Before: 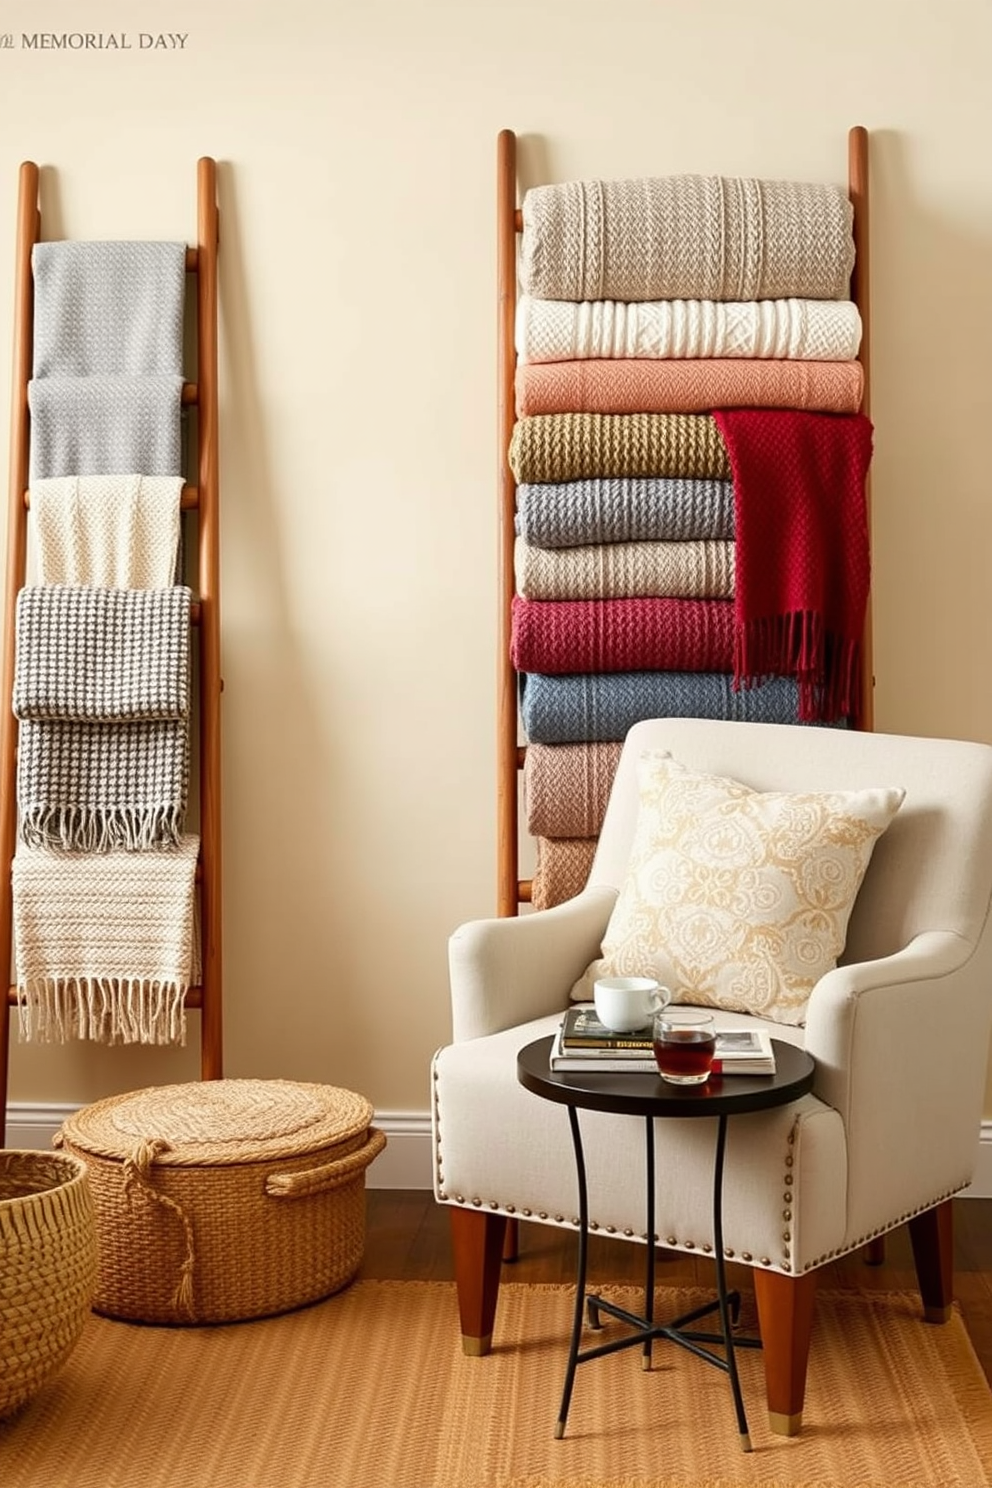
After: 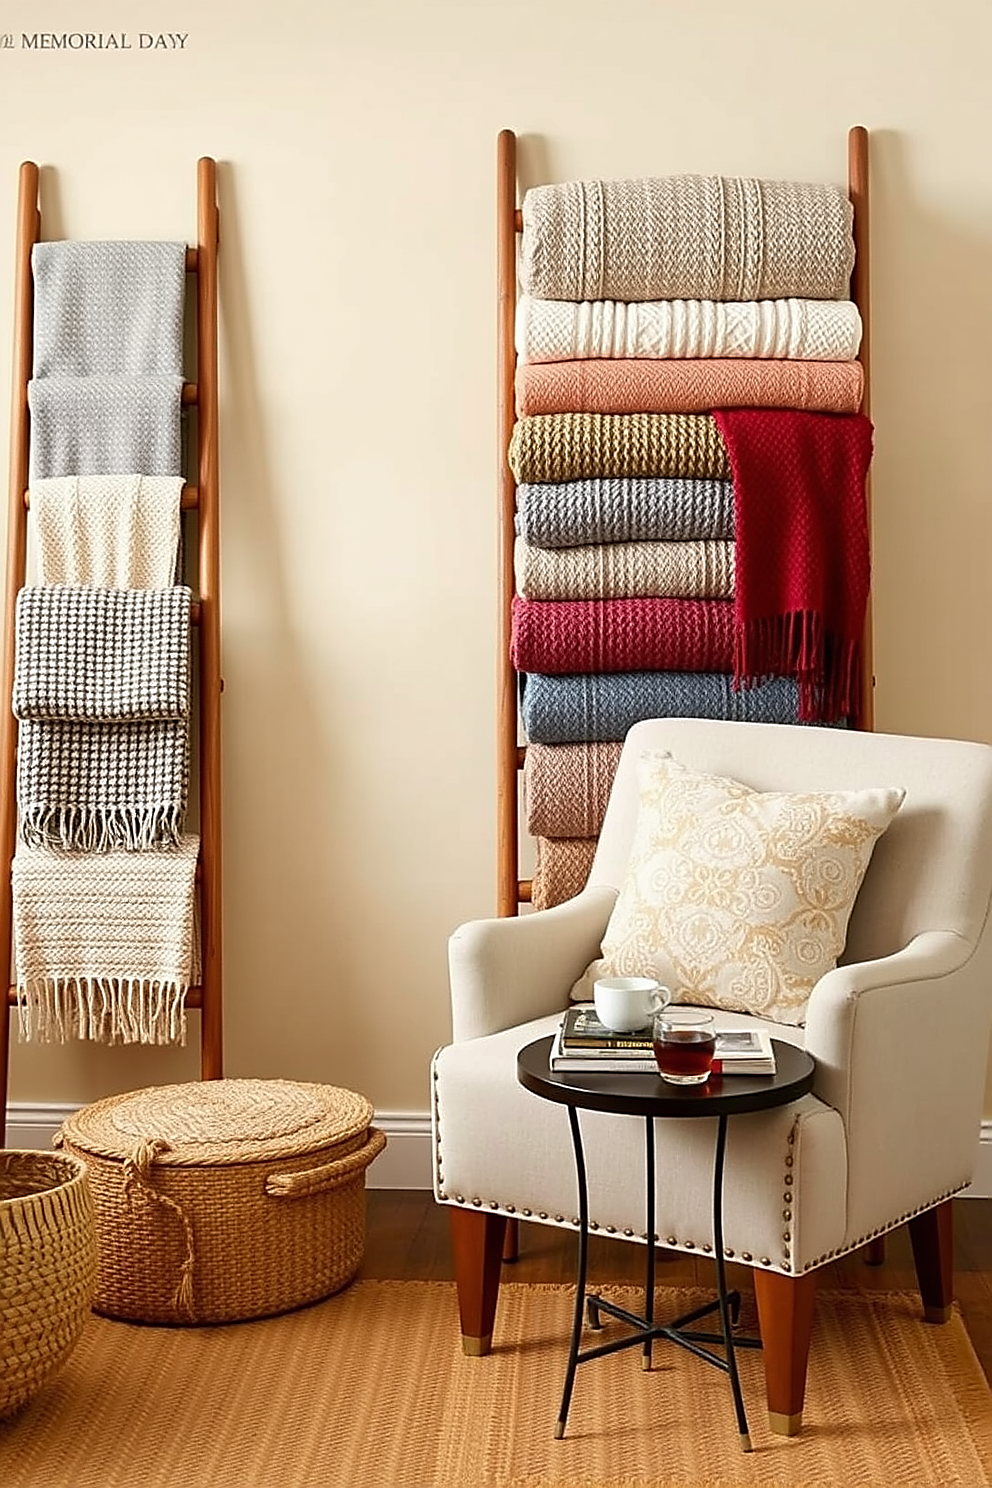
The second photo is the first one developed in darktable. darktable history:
sharpen: radius 1.408, amount 1.238, threshold 0.747
